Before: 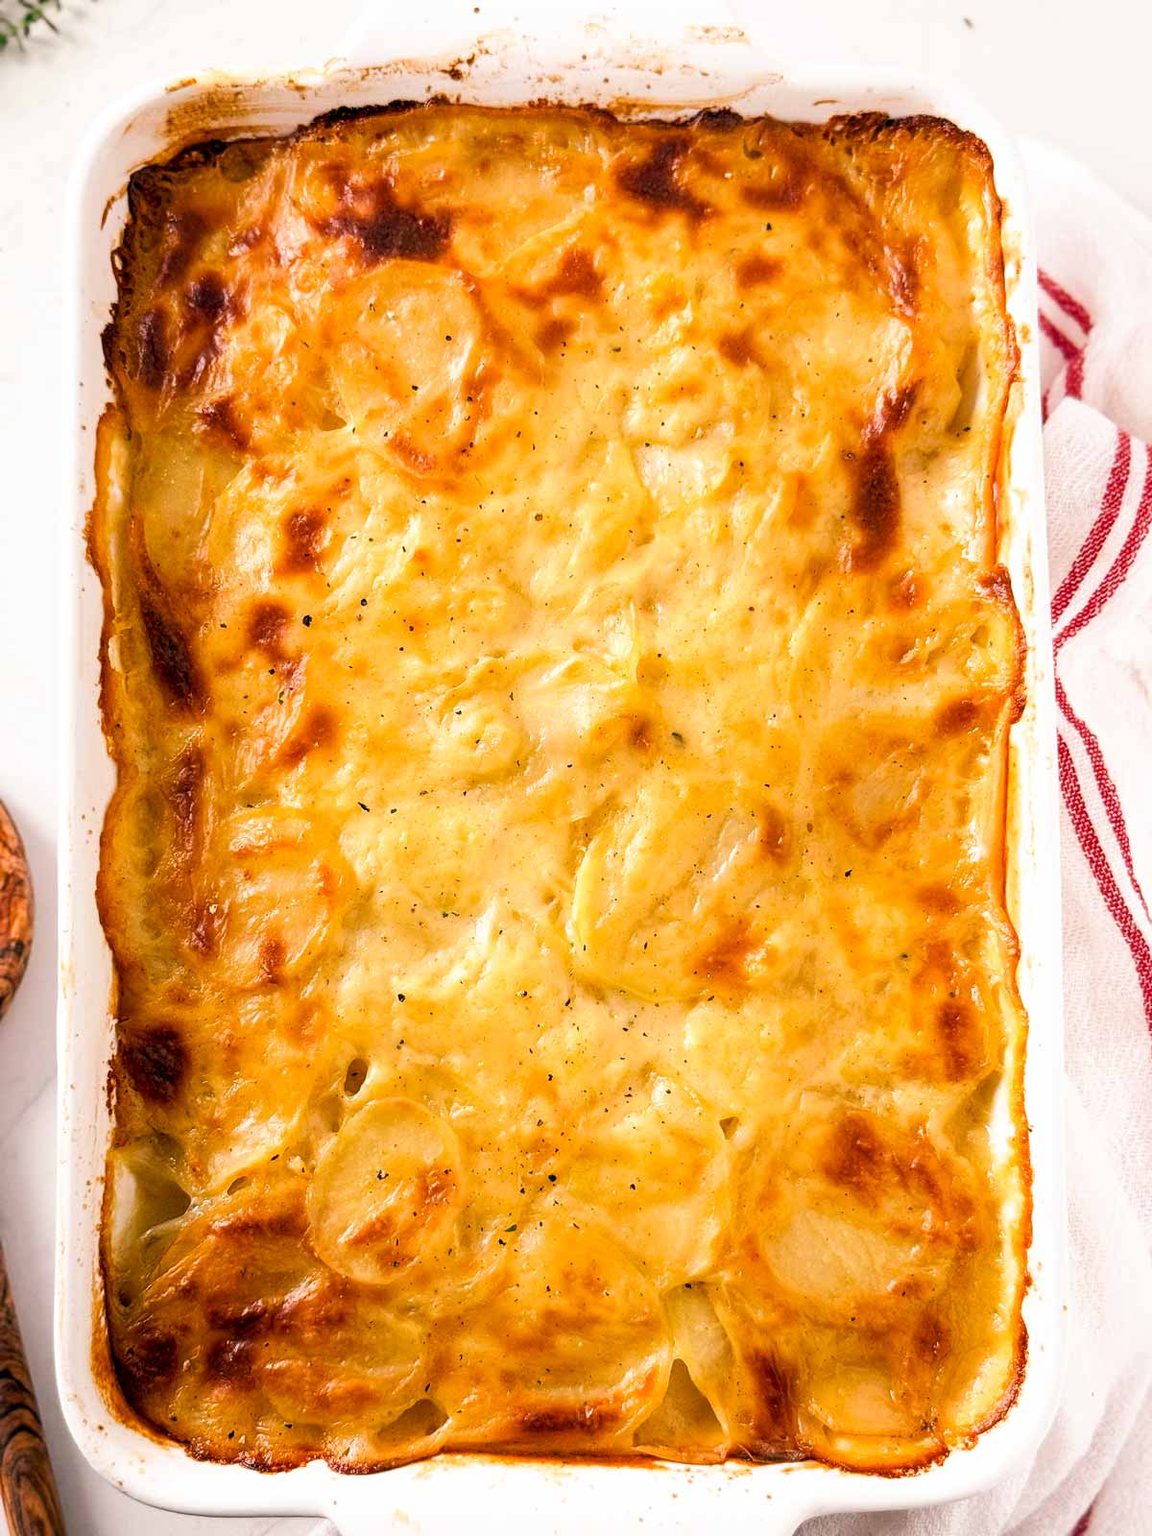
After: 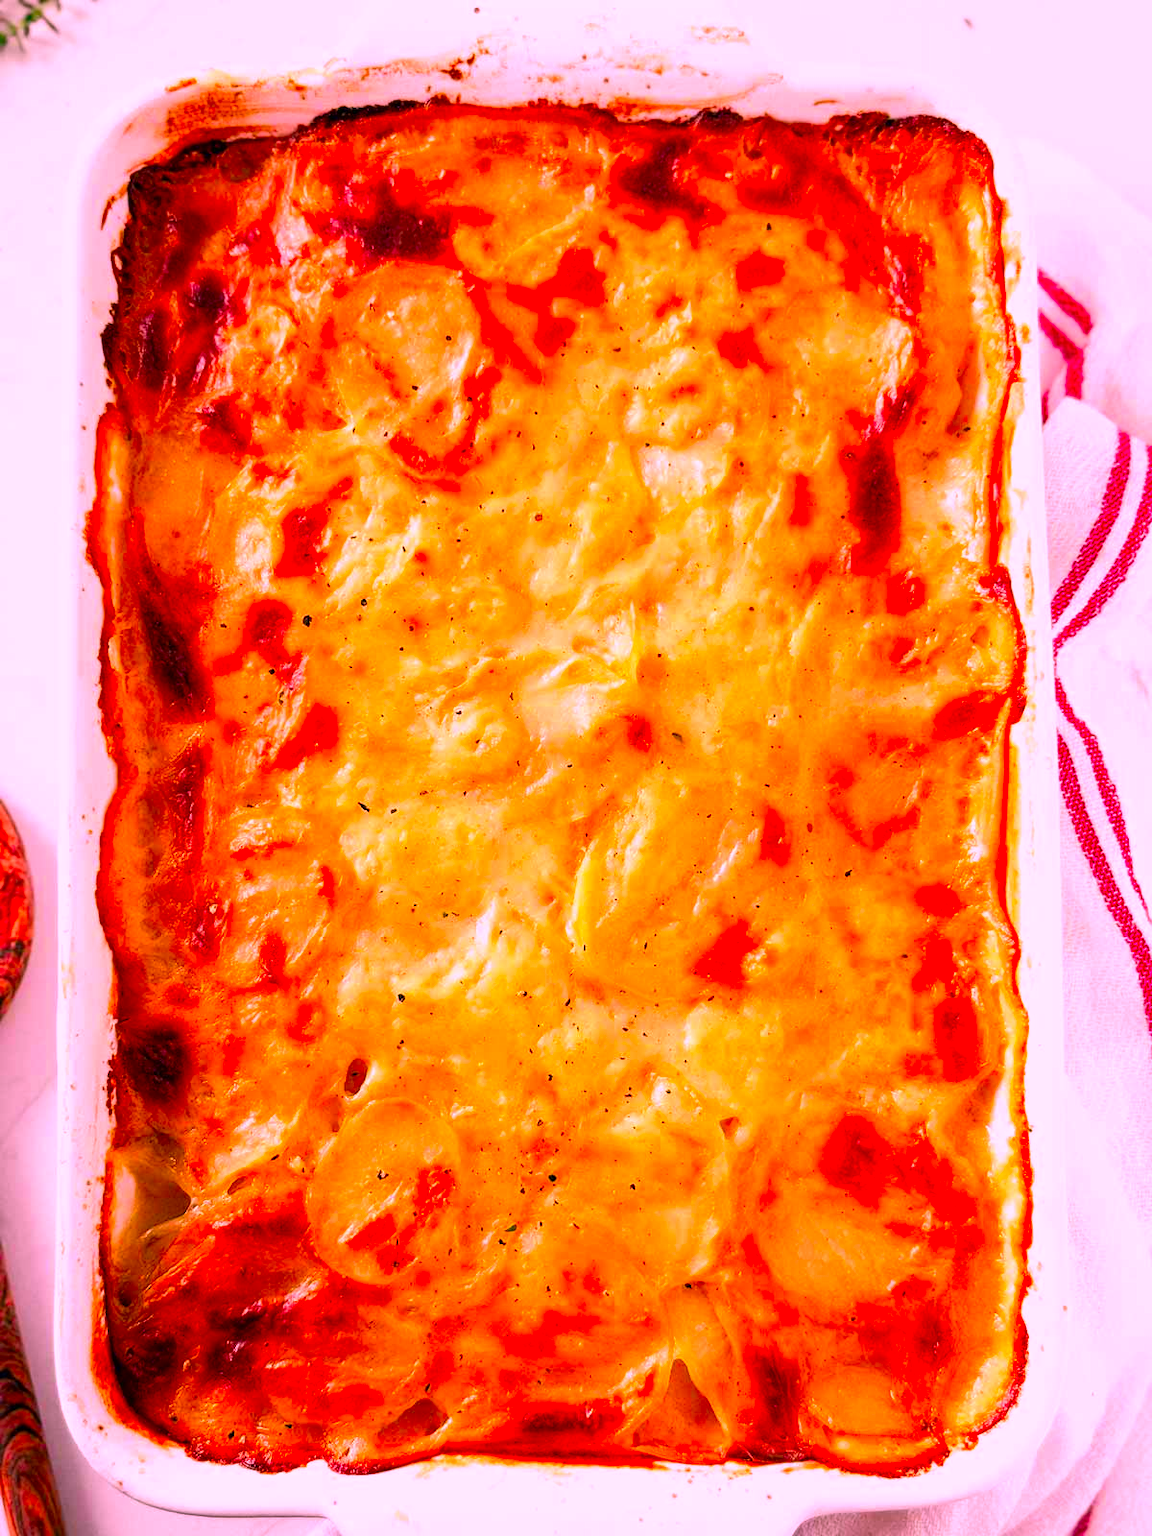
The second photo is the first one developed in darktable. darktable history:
color correction: highlights a* 18.86, highlights b* -11.31, saturation 1.7
